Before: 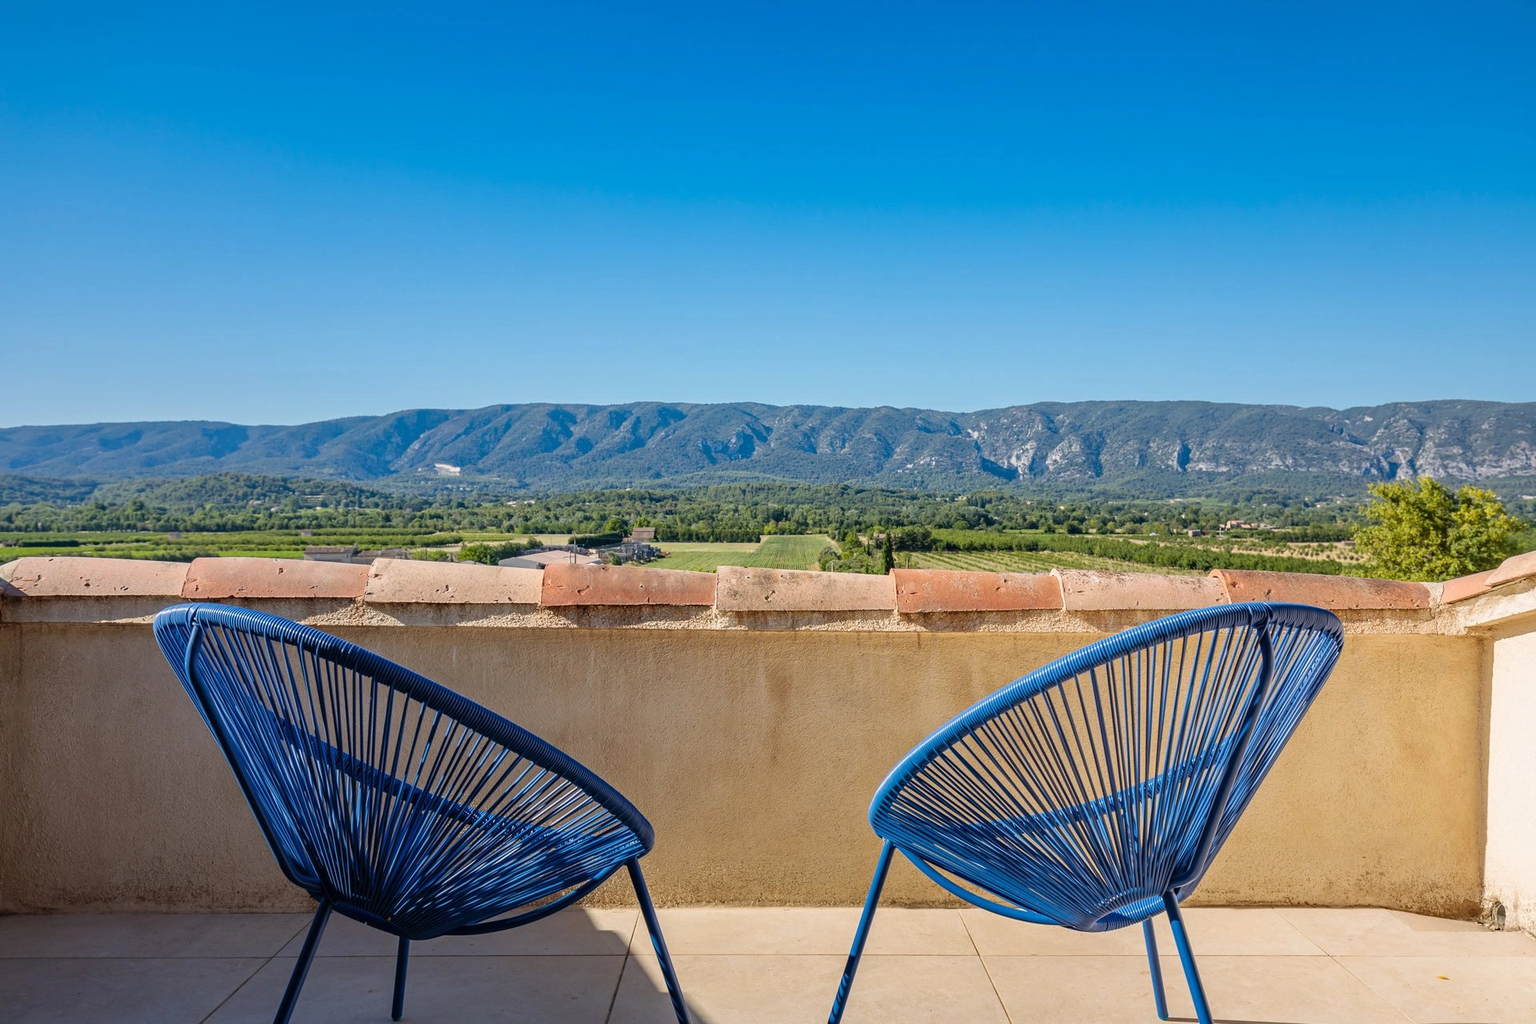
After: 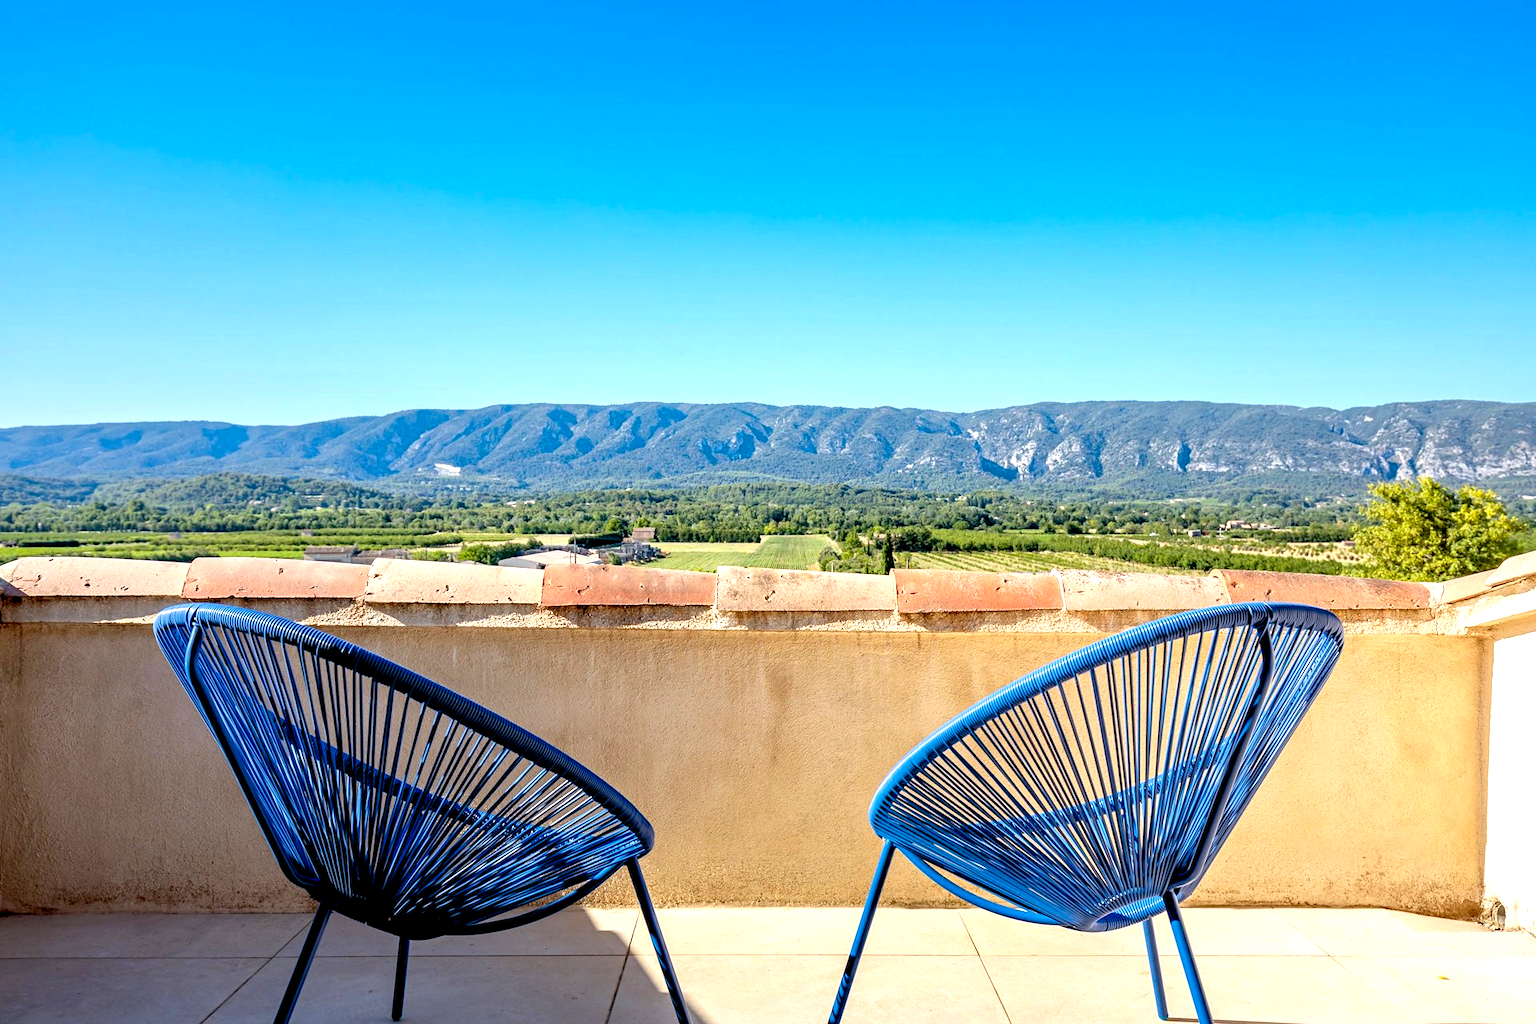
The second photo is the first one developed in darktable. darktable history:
tone equalizer: on, module defaults
exposure: black level correction 0.012, exposure 0.7 EV, compensate exposure bias true, compensate highlight preservation false
levels: levels [0, 0.474, 0.947]
